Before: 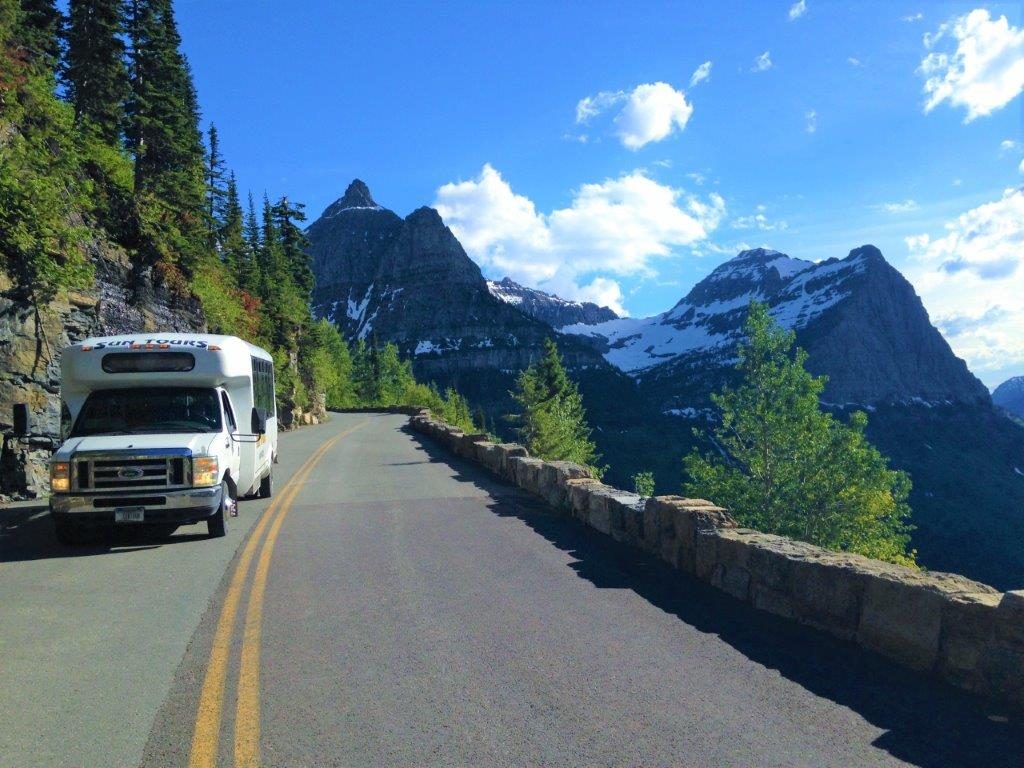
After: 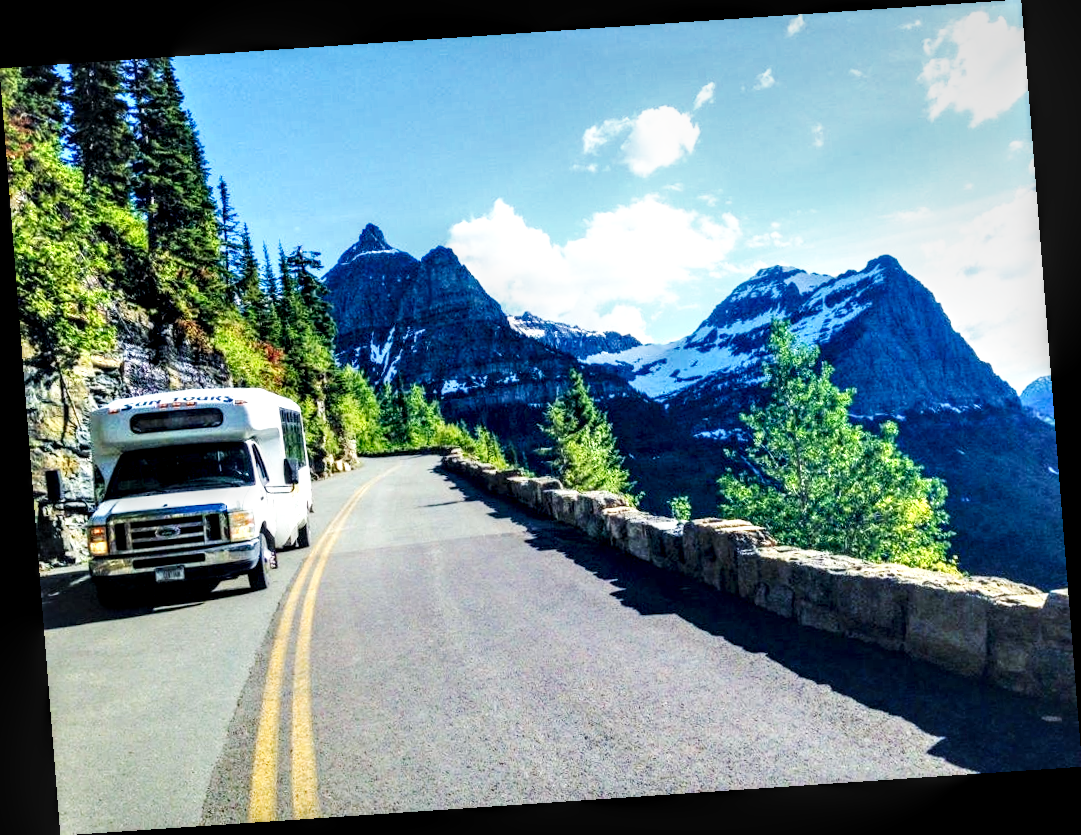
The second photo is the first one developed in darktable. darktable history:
base curve: curves: ch0 [(0, 0) (0.007, 0.004) (0.027, 0.03) (0.046, 0.07) (0.207, 0.54) (0.442, 0.872) (0.673, 0.972) (1, 1)], preserve colors none
local contrast: highlights 19%, detail 186%
rotate and perspective: rotation -4.2°, shear 0.006, automatic cropping off
